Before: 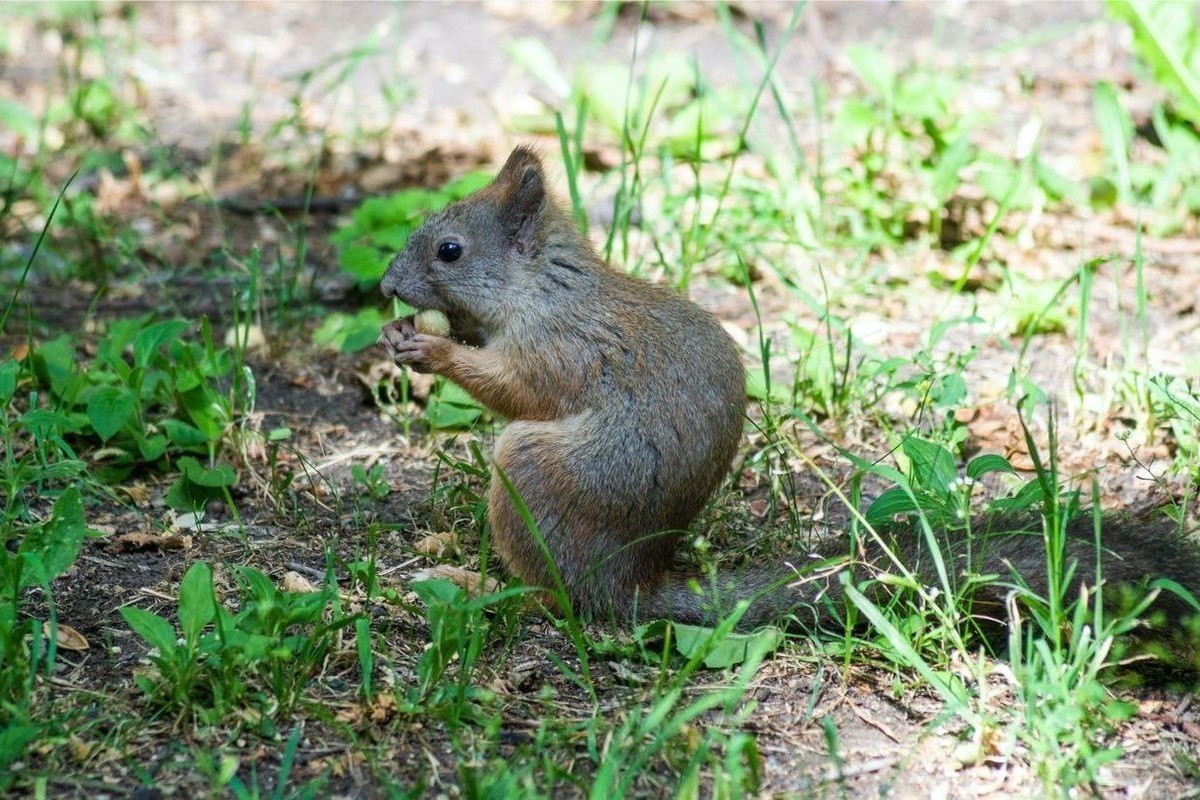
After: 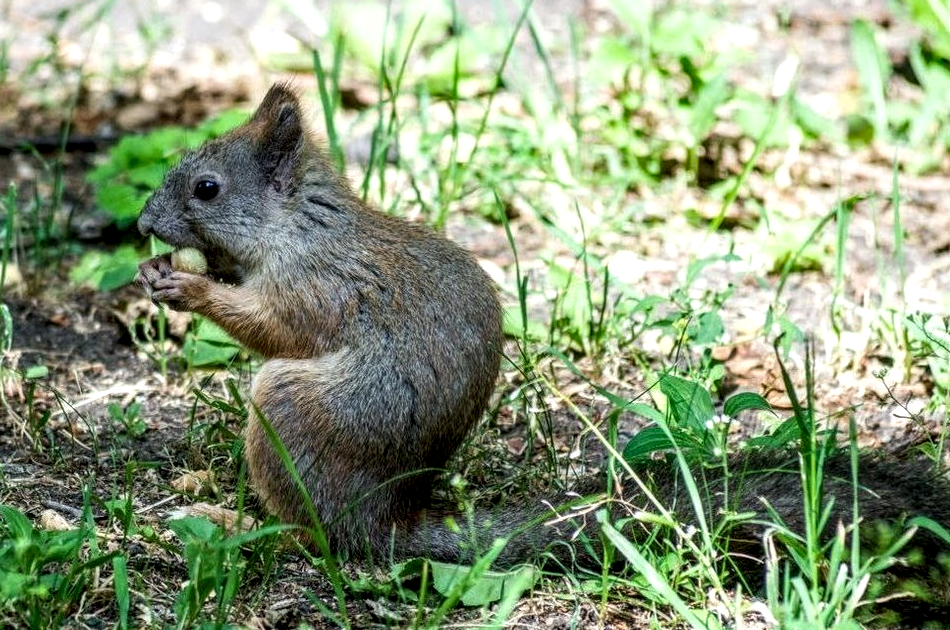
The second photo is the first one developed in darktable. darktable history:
local contrast: highlights 60%, shadows 62%, detail 160%
crop and rotate: left 20.322%, top 7.767%, right 0.463%, bottom 13.376%
